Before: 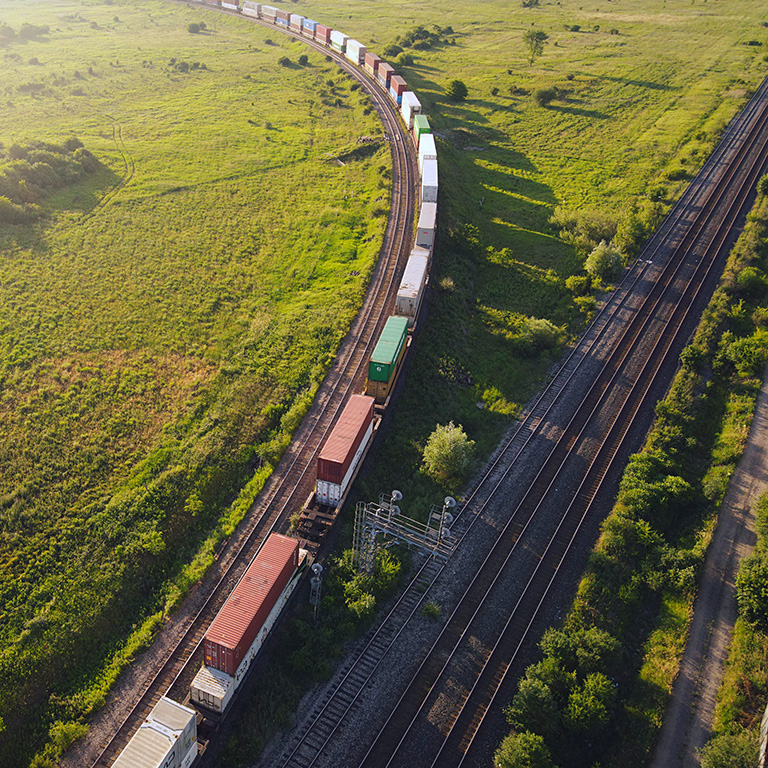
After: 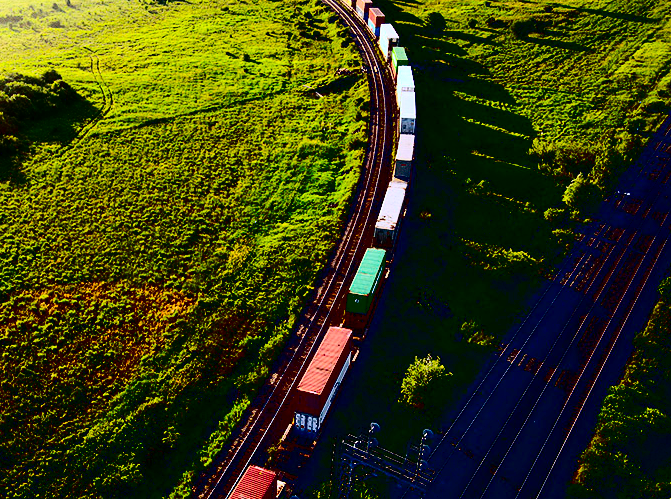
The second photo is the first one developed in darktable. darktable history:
contrast brightness saturation: contrast 0.768, brightness -0.999, saturation 0.989
crop: left 2.929%, top 8.939%, right 9.623%, bottom 26.078%
color balance rgb: power › luminance -7.683%, power › chroma 1.082%, power › hue 215.77°, linear chroma grading › global chroma 15.512%, perceptual saturation grading › global saturation 20%, perceptual saturation grading › highlights -25.685%, perceptual saturation grading › shadows 24.373%
